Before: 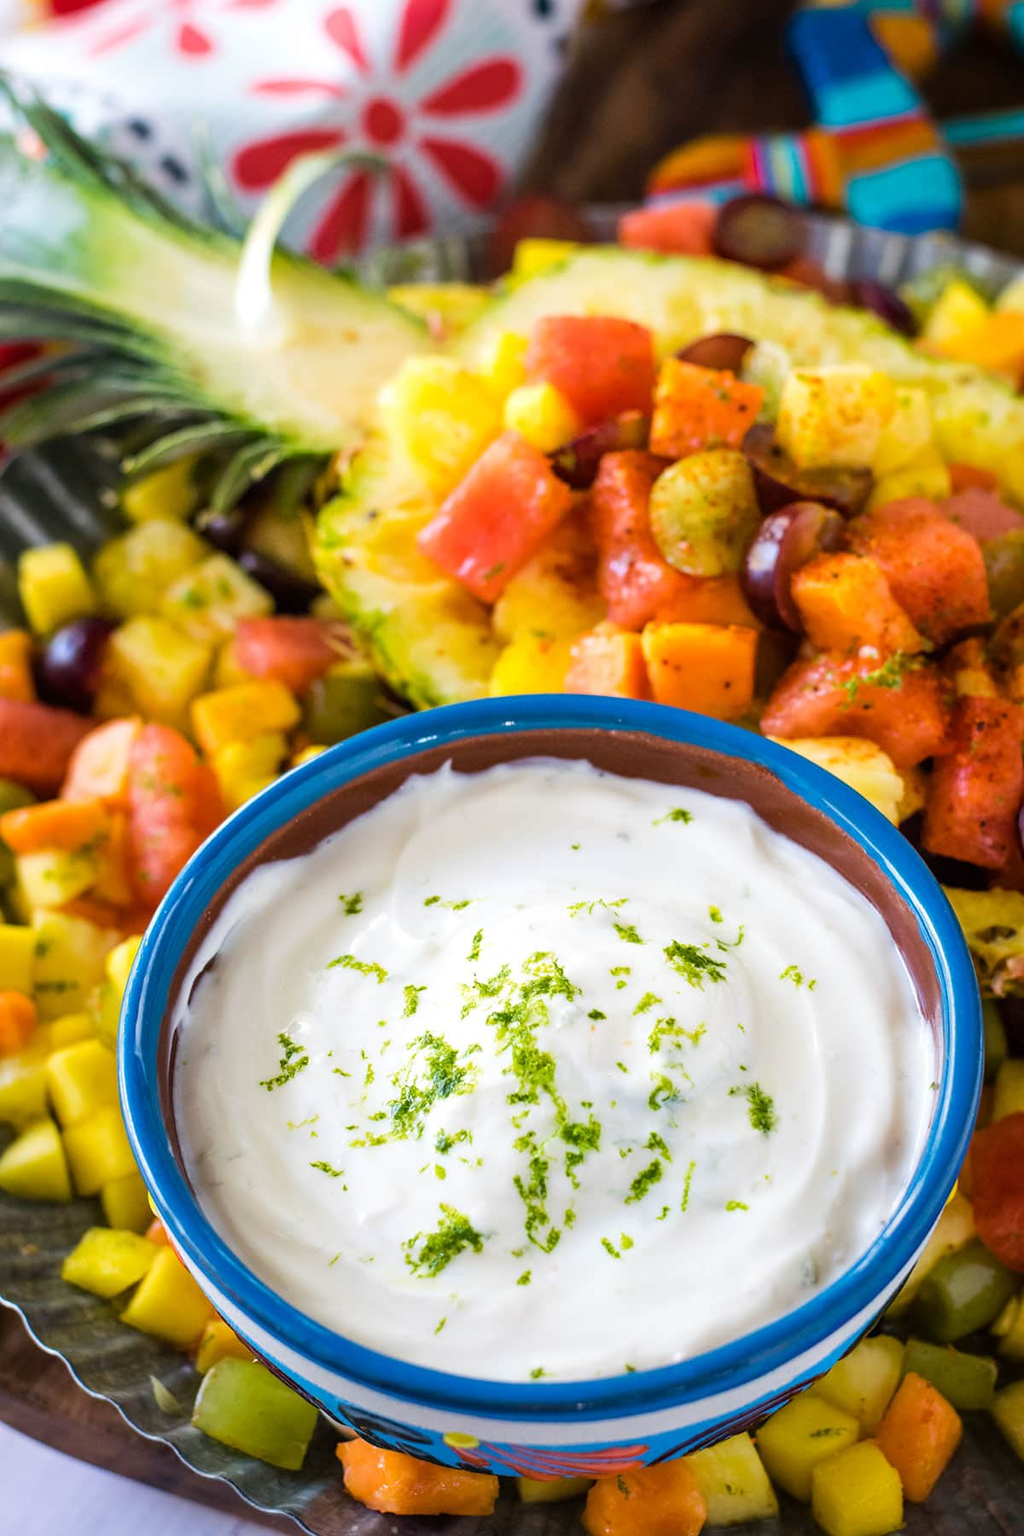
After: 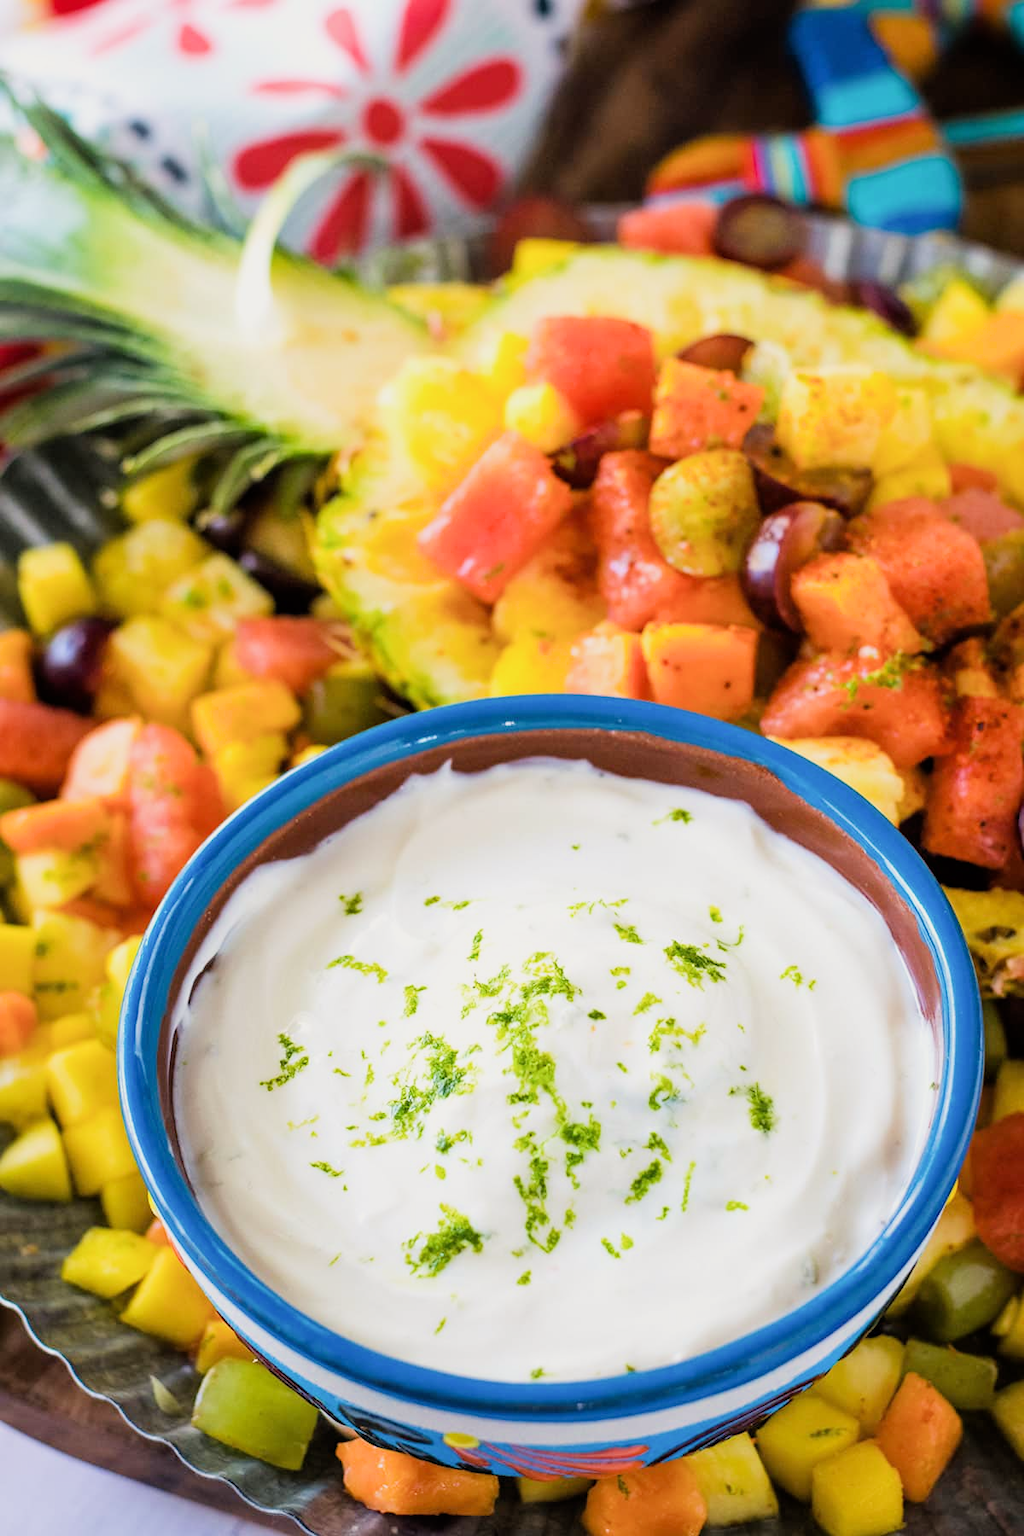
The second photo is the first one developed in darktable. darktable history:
filmic rgb: white relative exposure 3.9 EV, hardness 4.26
exposure: black level correction 0, exposure 0.5 EV, compensate exposure bias true, compensate highlight preservation false
white balance: red 1.009, blue 0.985
